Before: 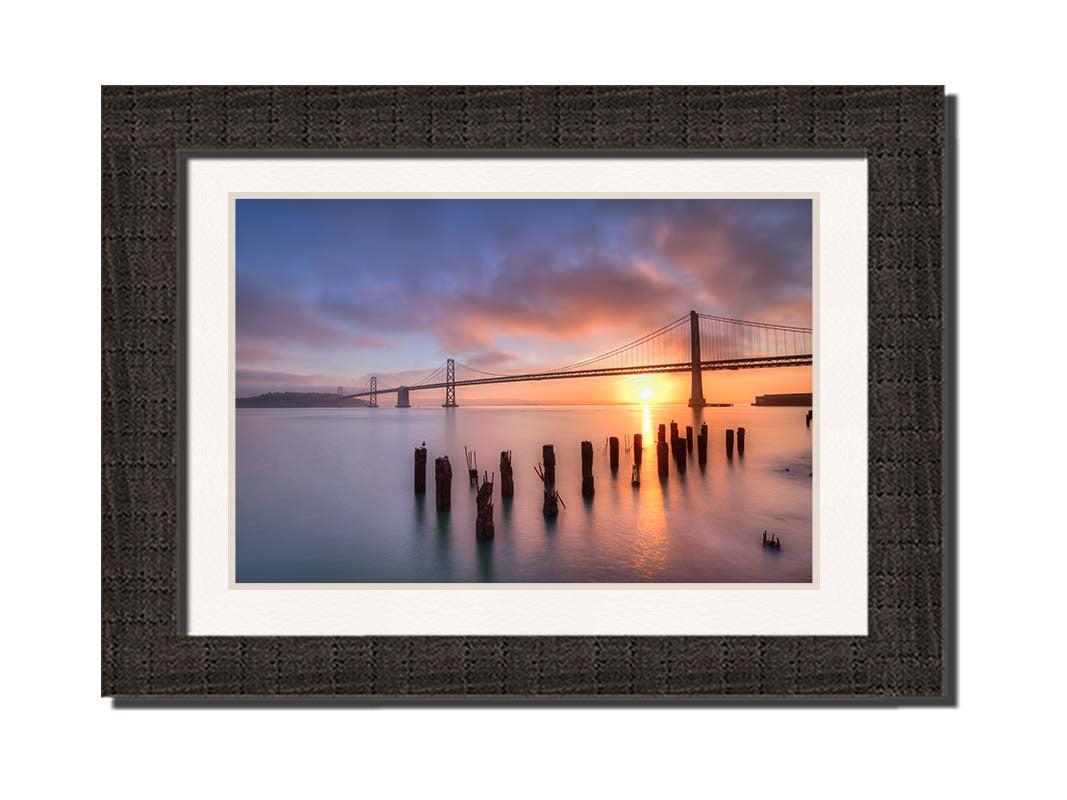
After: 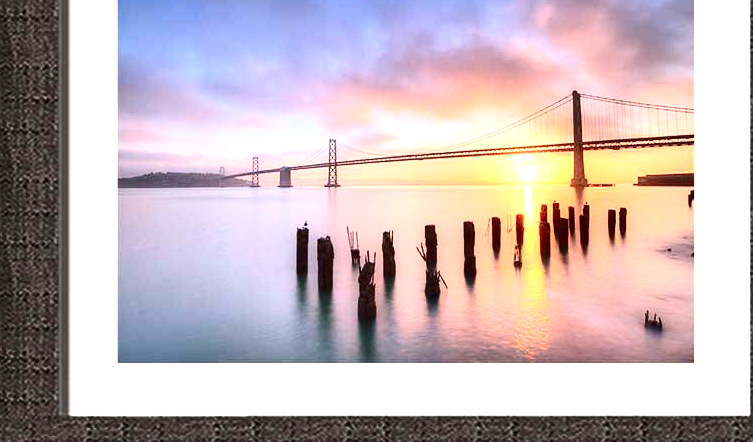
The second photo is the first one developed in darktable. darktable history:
crop: left 11.123%, top 27.61%, right 18.3%, bottom 17.034%
exposure: black level correction 0, exposure 1.3 EV, compensate highlight preservation false
contrast equalizer: y [[0.5, 0.5, 0.472, 0.5, 0.5, 0.5], [0.5 ×6], [0.5 ×6], [0 ×6], [0 ×6]]
white balance: emerald 1
contrast brightness saturation: contrast 0.28
